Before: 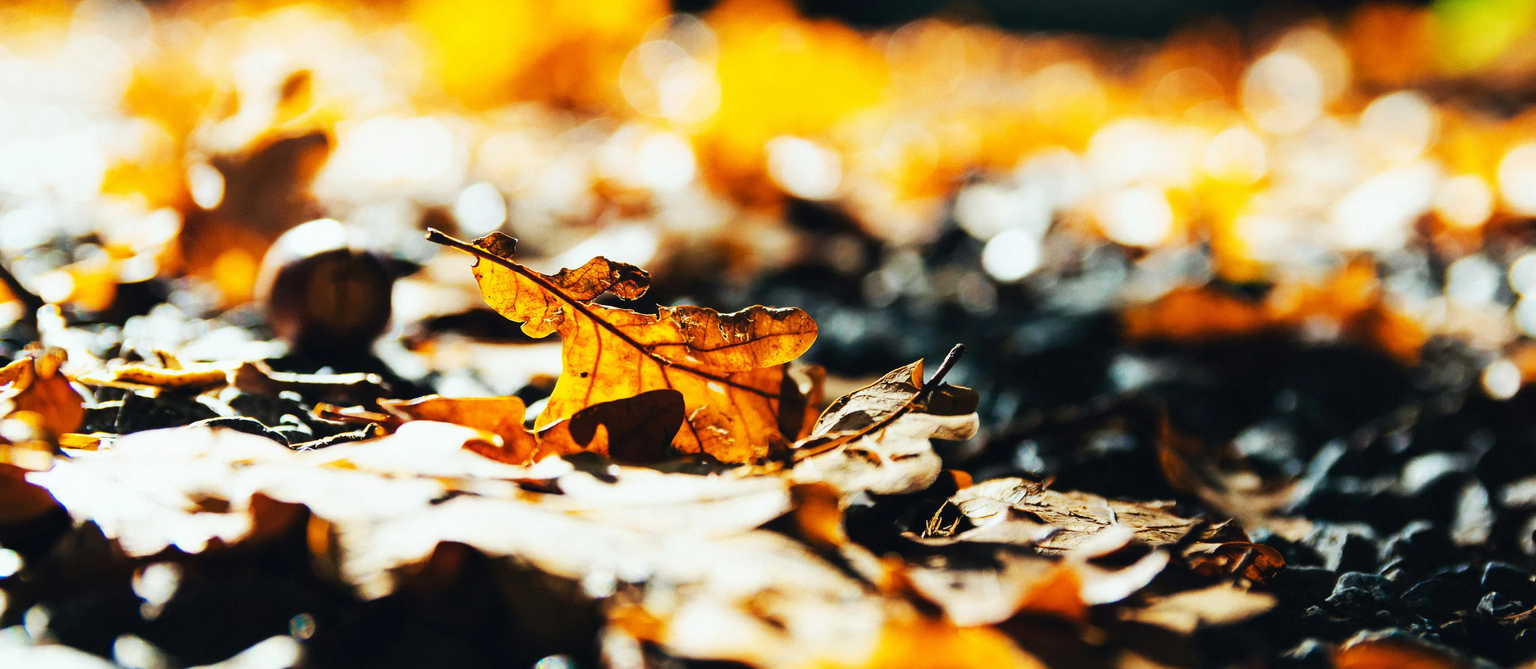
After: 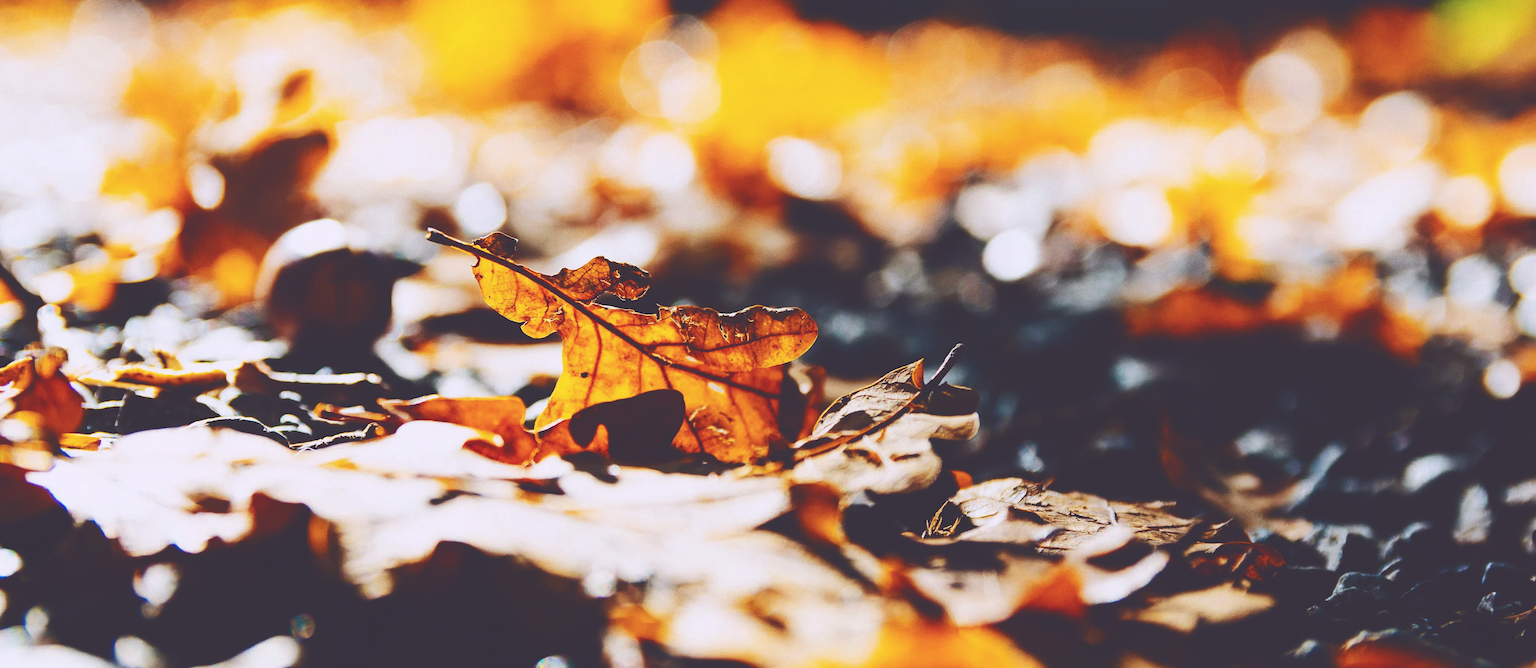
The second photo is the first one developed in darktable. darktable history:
exposure: black level correction -0.03, compensate highlight preservation false
tone curve: curves: ch0 [(0, 0.142) (0.384, 0.314) (0.752, 0.711) (0.991, 0.95)]; ch1 [(0.006, 0.129) (0.346, 0.384) (1, 1)]; ch2 [(0.003, 0.057) (0.261, 0.248) (1, 1)], color space Lab, independent channels
